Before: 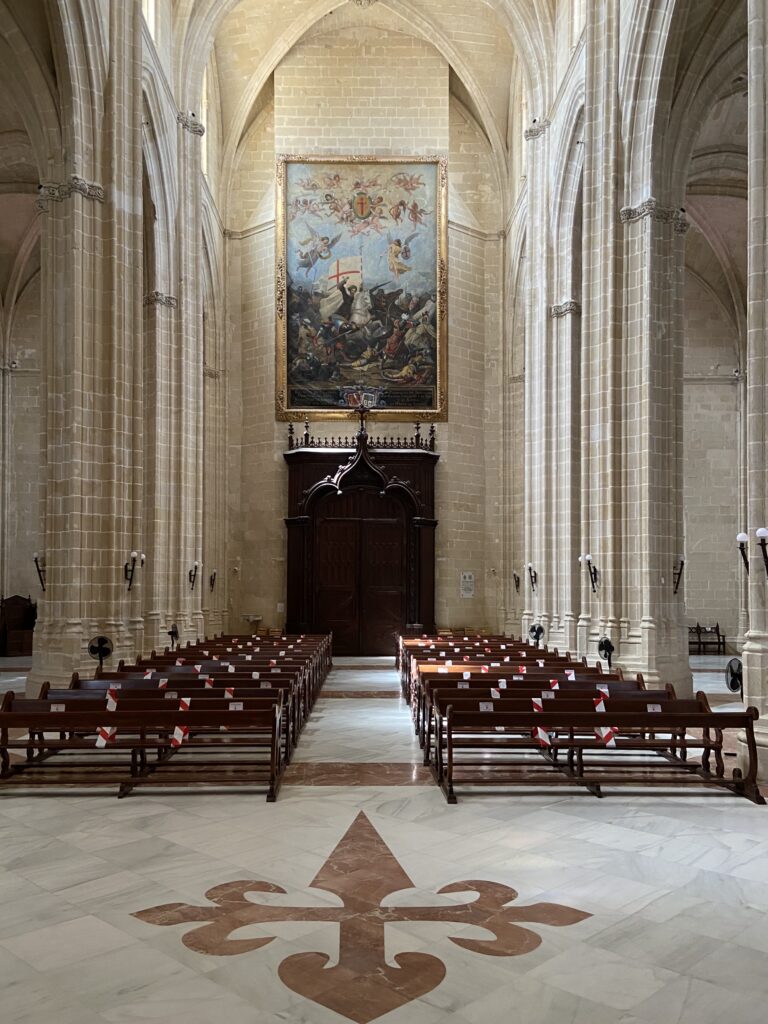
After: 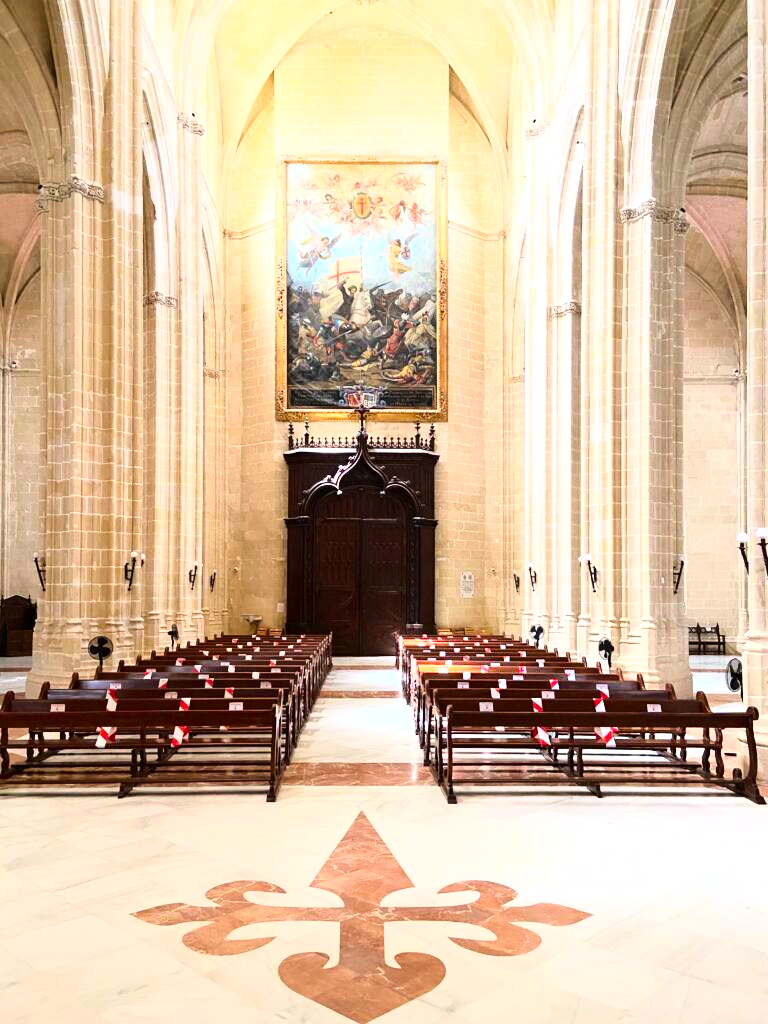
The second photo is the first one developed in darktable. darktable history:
color correction: highlights a* 3.22, highlights b* 1.93, saturation 1.19
base curve: curves: ch0 [(0, 0) (0.032, 0.037) (0.105, 0.228) (0.435, 0.76) (0.856, 0.983) (1, 1)]
exposure: exposure 1 EV, compensate highlight preservation false
